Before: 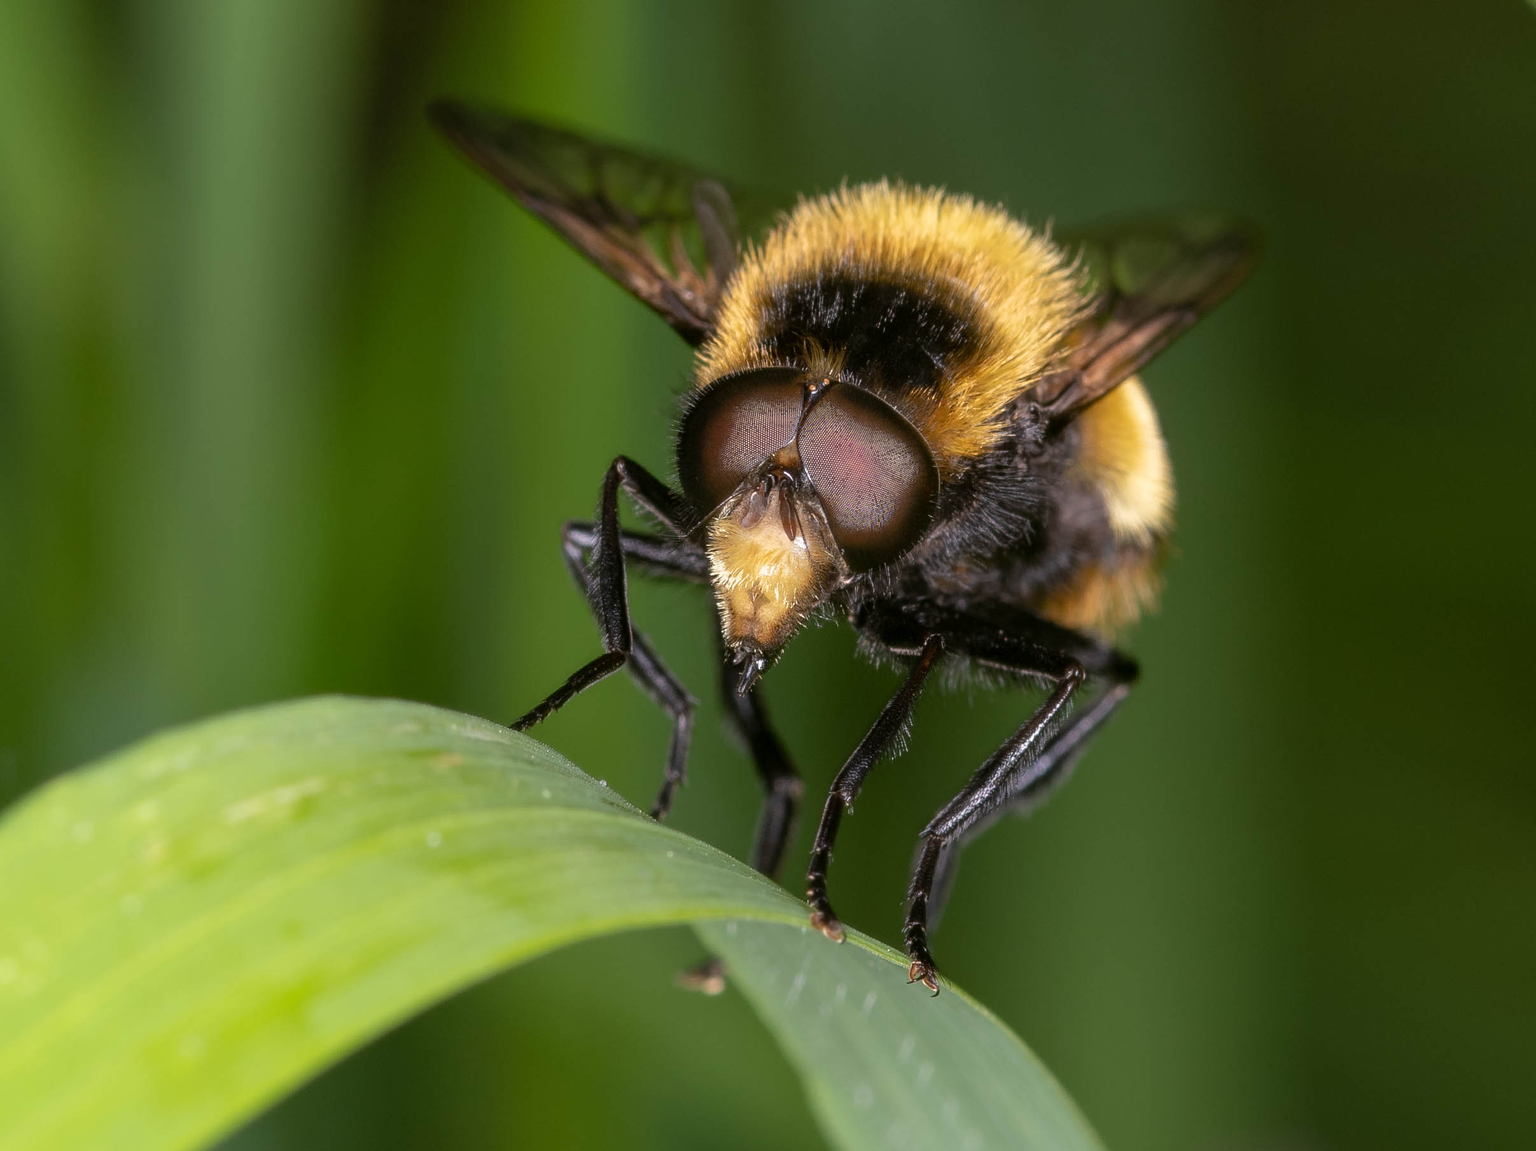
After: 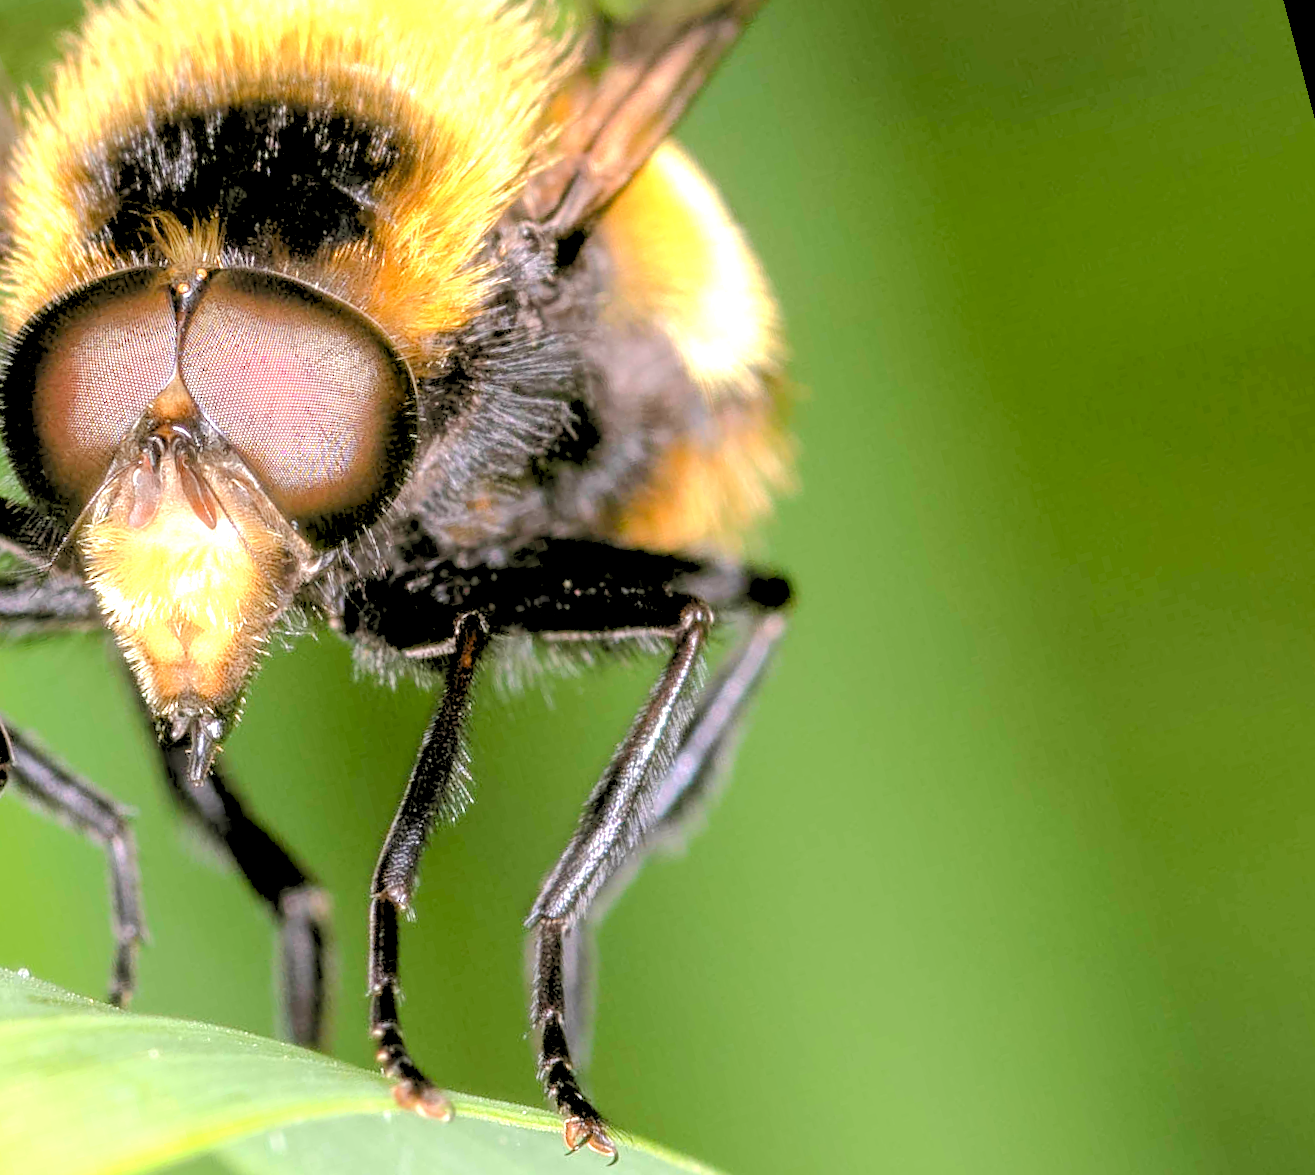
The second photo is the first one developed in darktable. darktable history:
exposure: black level correction 0.001, exposure 1.735 EV, compensate highlight preservation false
rotate and perspective: rotation -14.8°, crop left 0.1, crop right 0.903, crop top 0.25, crop bottom 0.748
base curve: curves: ch0 [(0, 0) (0.262, 0.32) (0.722, 0.705) (1, 1)]
rgb levels: preserve colors sum RGB, levels [[0.038, 0.433, 0.934], [0, 0.5, 1], [0, 0.5, 1]]
crop: left 41.402%
